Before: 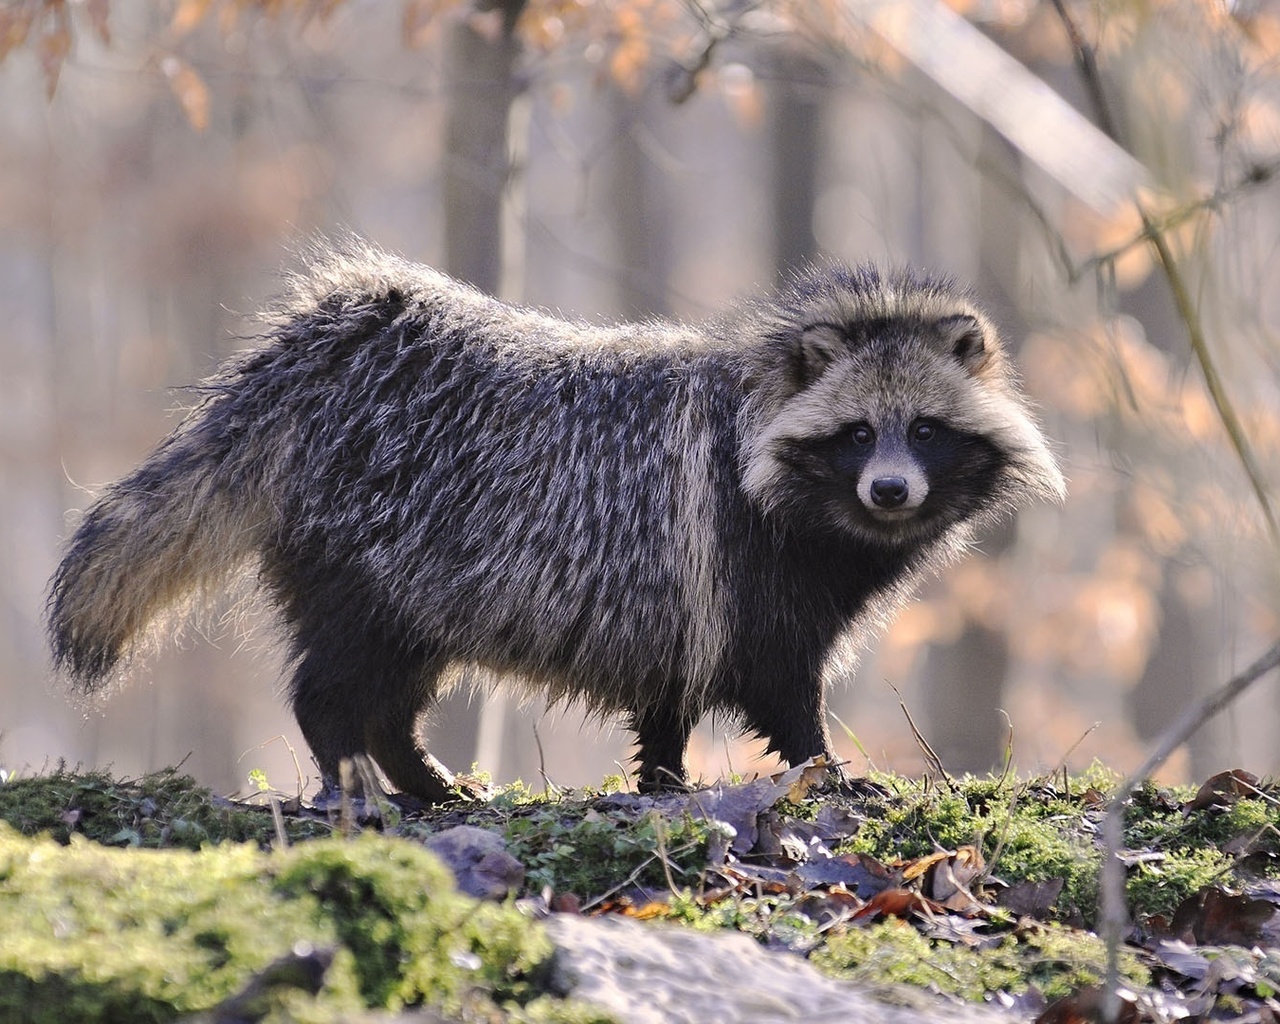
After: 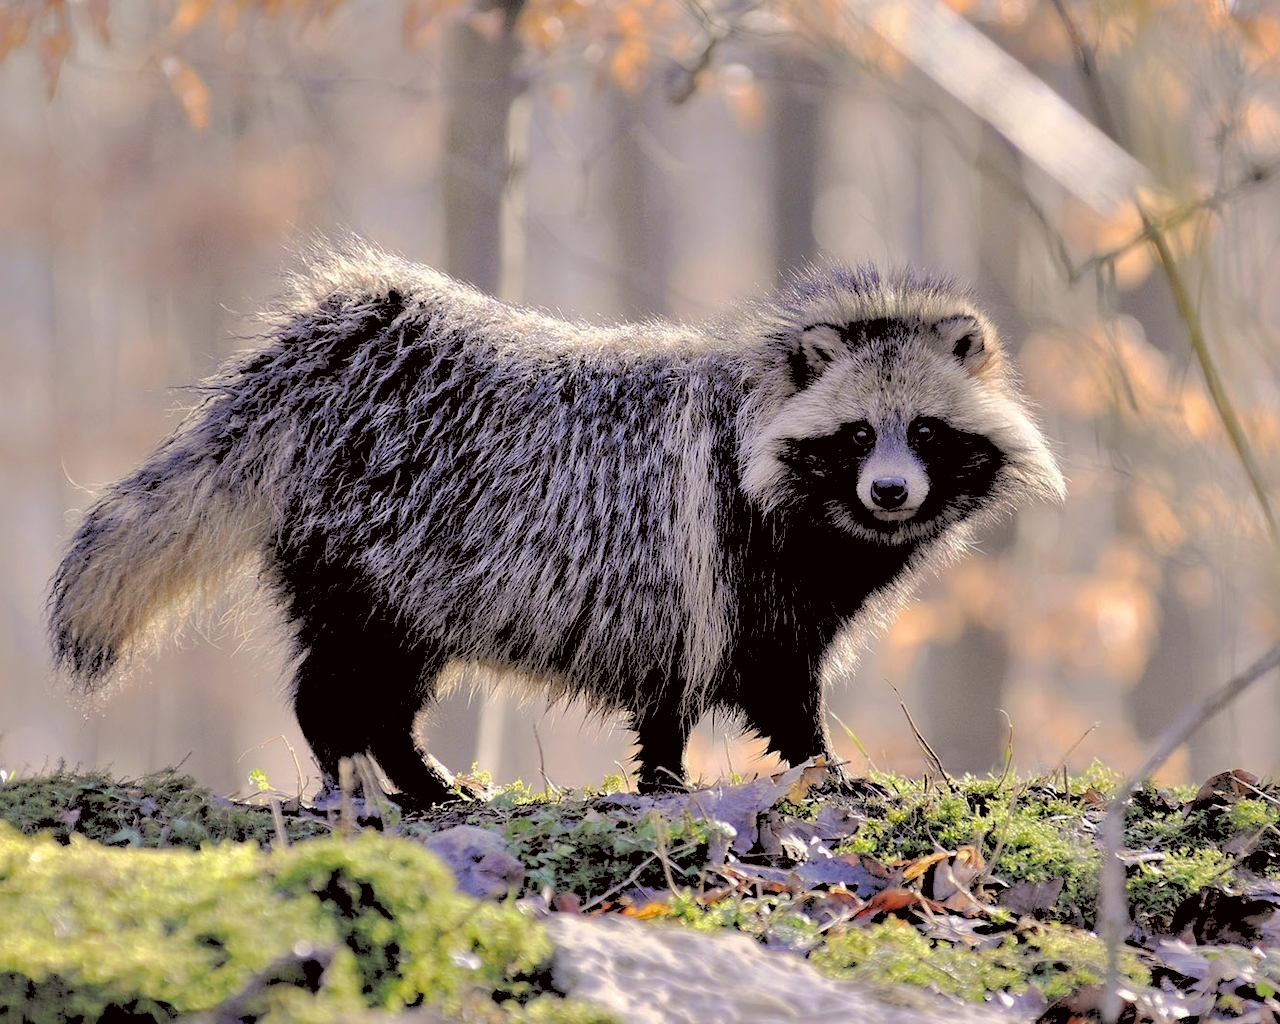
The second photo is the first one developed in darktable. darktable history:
rgb levels: levels [[0.027, 0.429, 0.996], [0, 0.5, 1], [0, 0.5, 1]]
shadows and highlights: shadows 40, highlights -60
color correction: highlights a* -0.95, highlights b* 4.5, shadows a* 3.55
